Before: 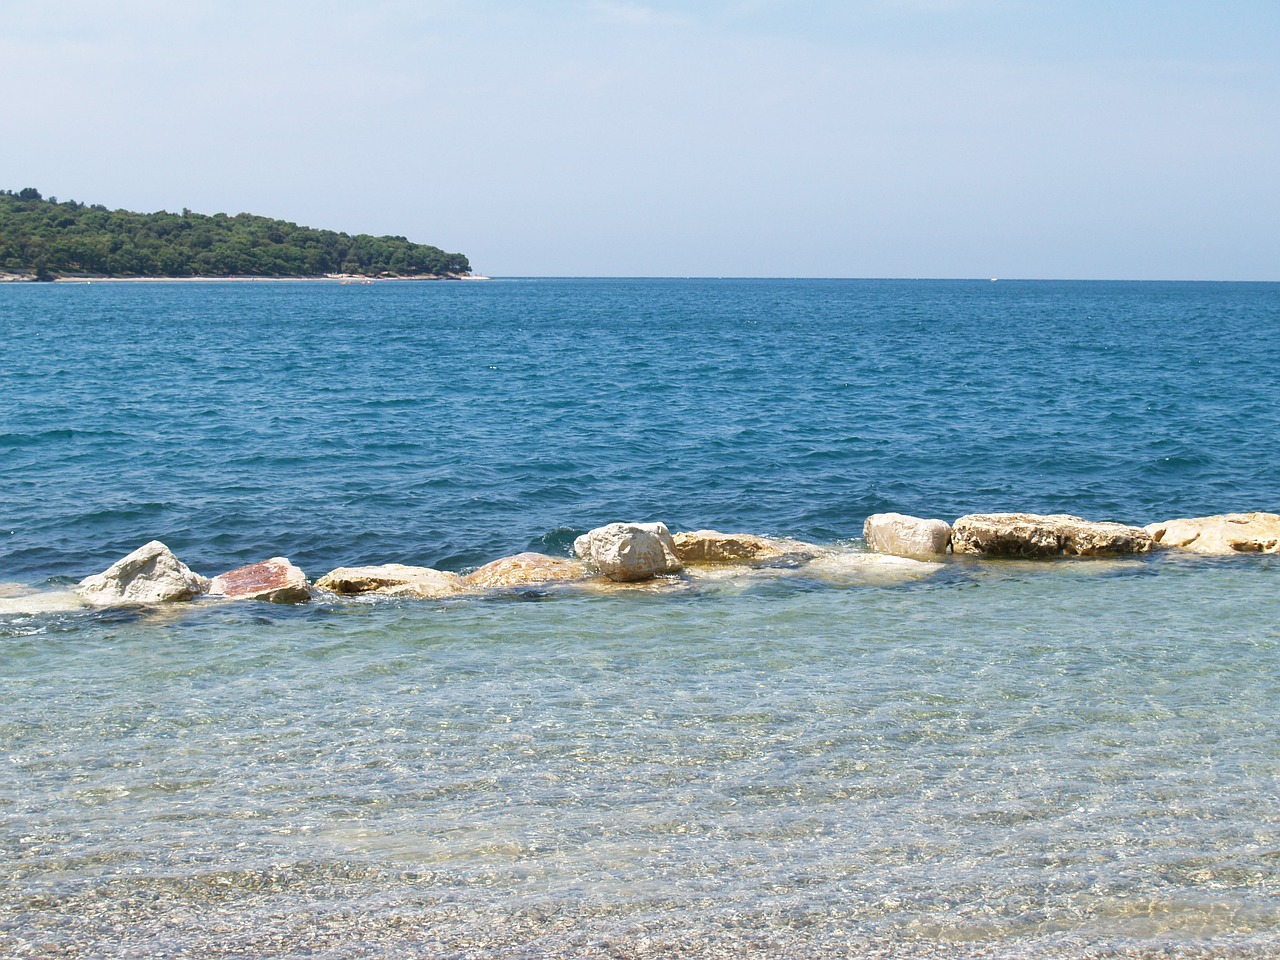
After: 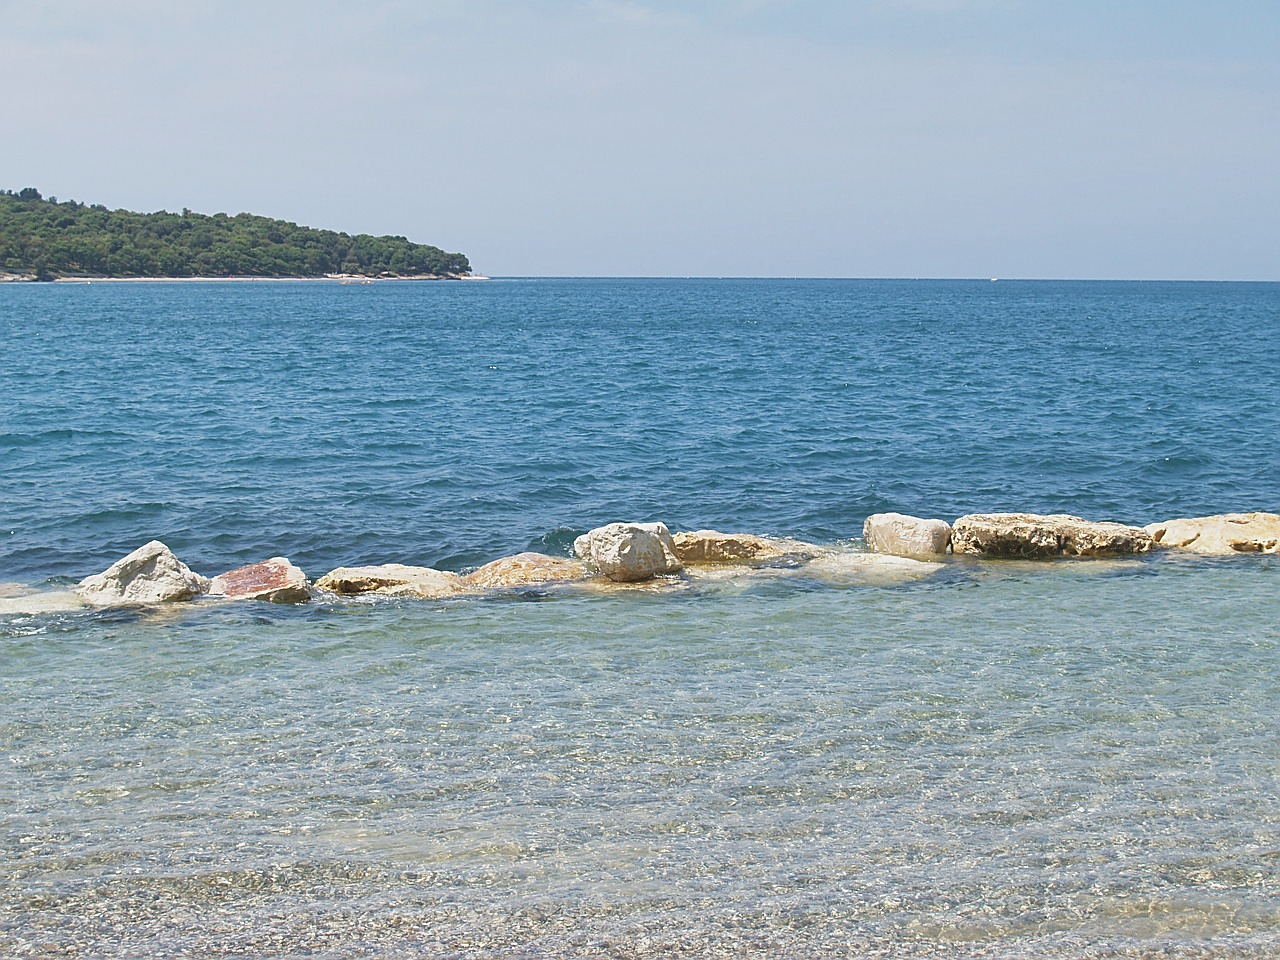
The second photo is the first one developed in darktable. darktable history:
shadows and highlights: shadows 35, highlights -35, soften with gaussian
sharpen: on, module defaults
contrast brightness saturation: contrast -0.15, brightness 0.05, saturation -0.12
